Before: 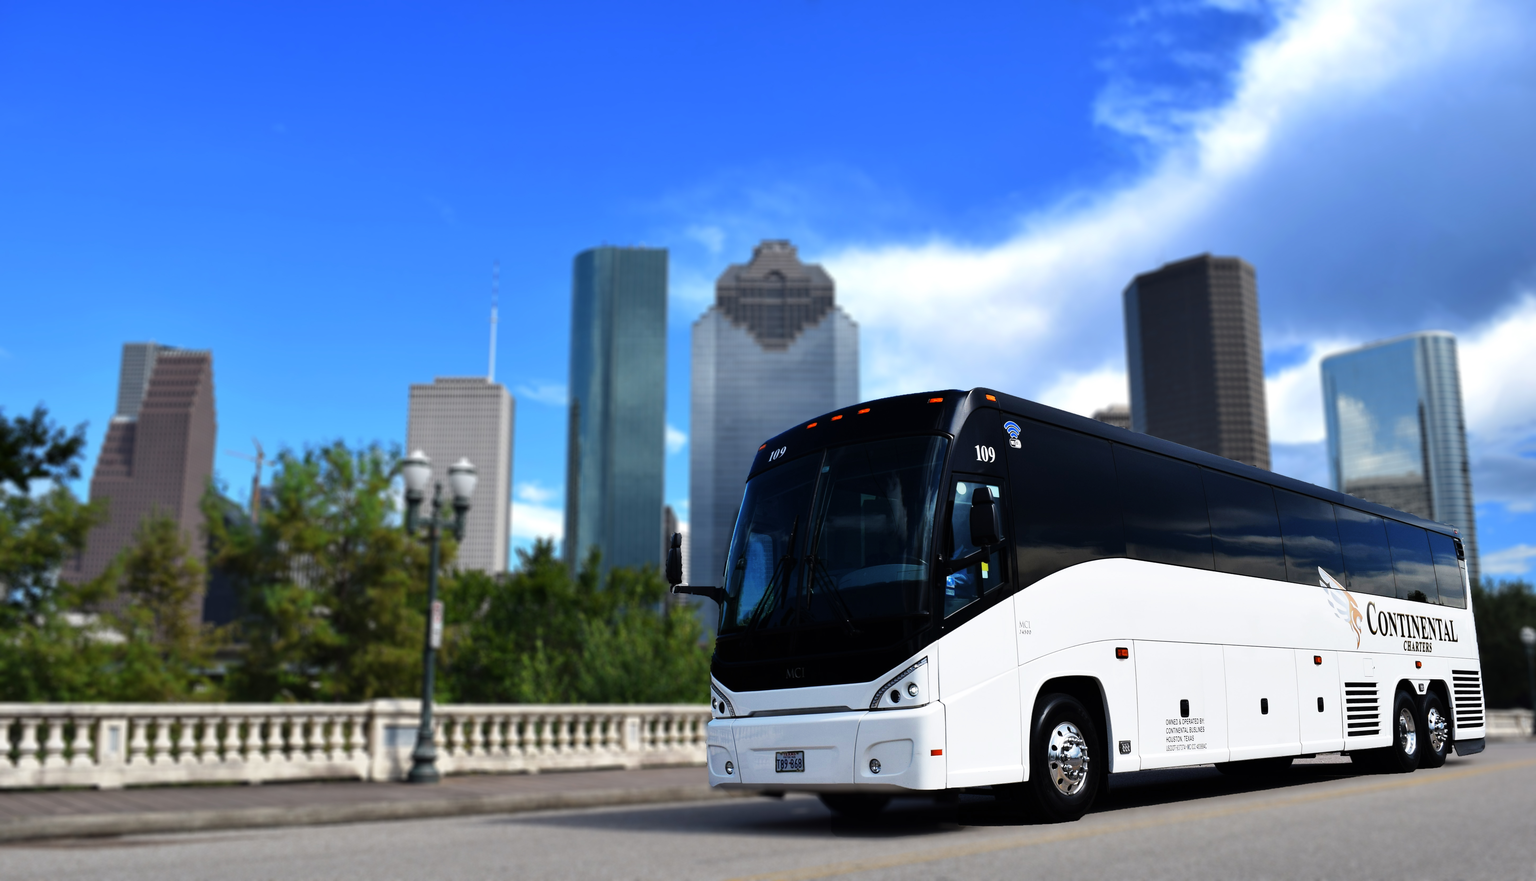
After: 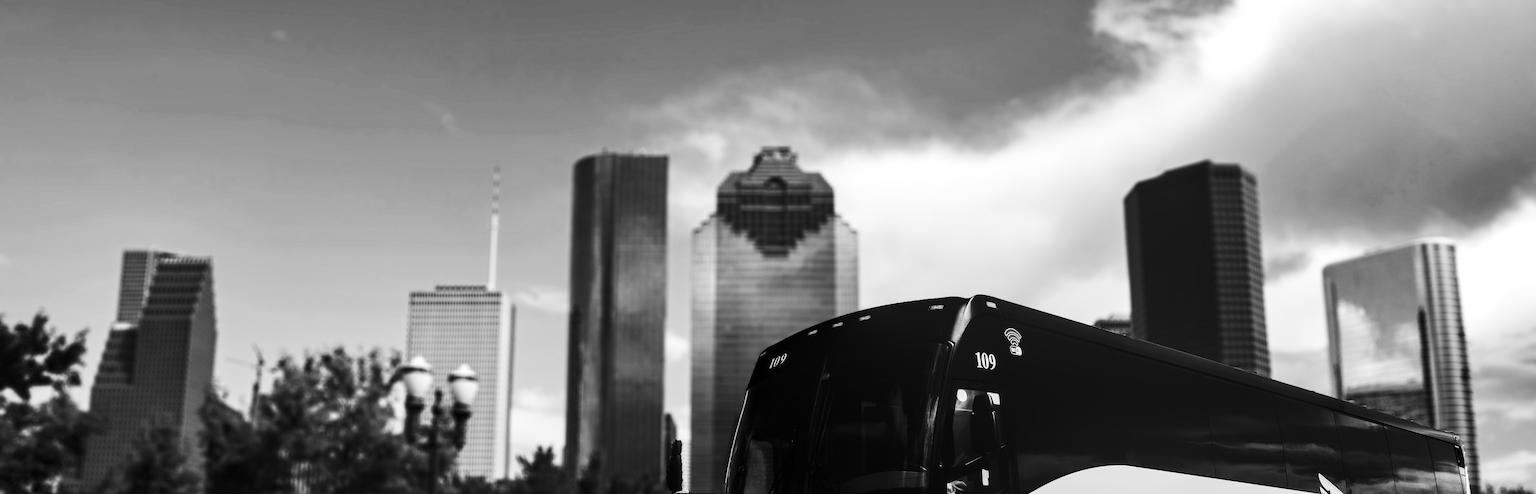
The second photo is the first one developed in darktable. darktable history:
contrast brightness saturation: contrast 0.5, saturation -0.1
local contrast: on, module defaults
monochrome: size 1
vignetting: fall-off start 85%, fall-off radius 80%, brightness -0.182, saturation -0.3, width/height ratio 1.219, dithering 8-bit output, unbound false
crop and rotate: top 10.605%, bottom 33.274%
